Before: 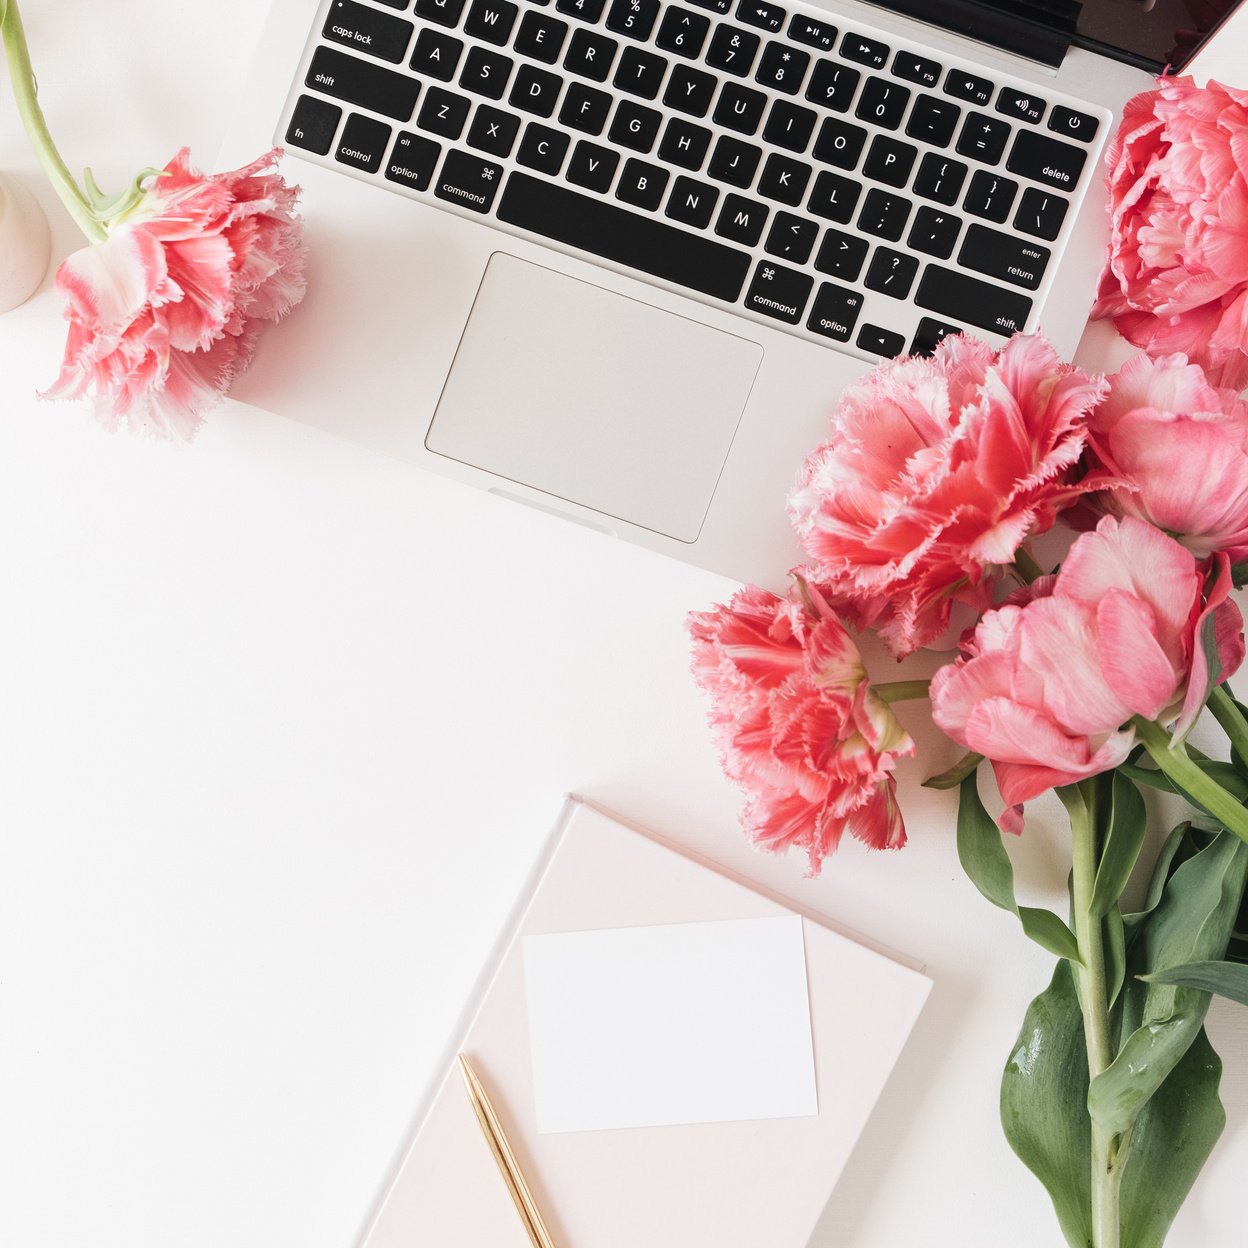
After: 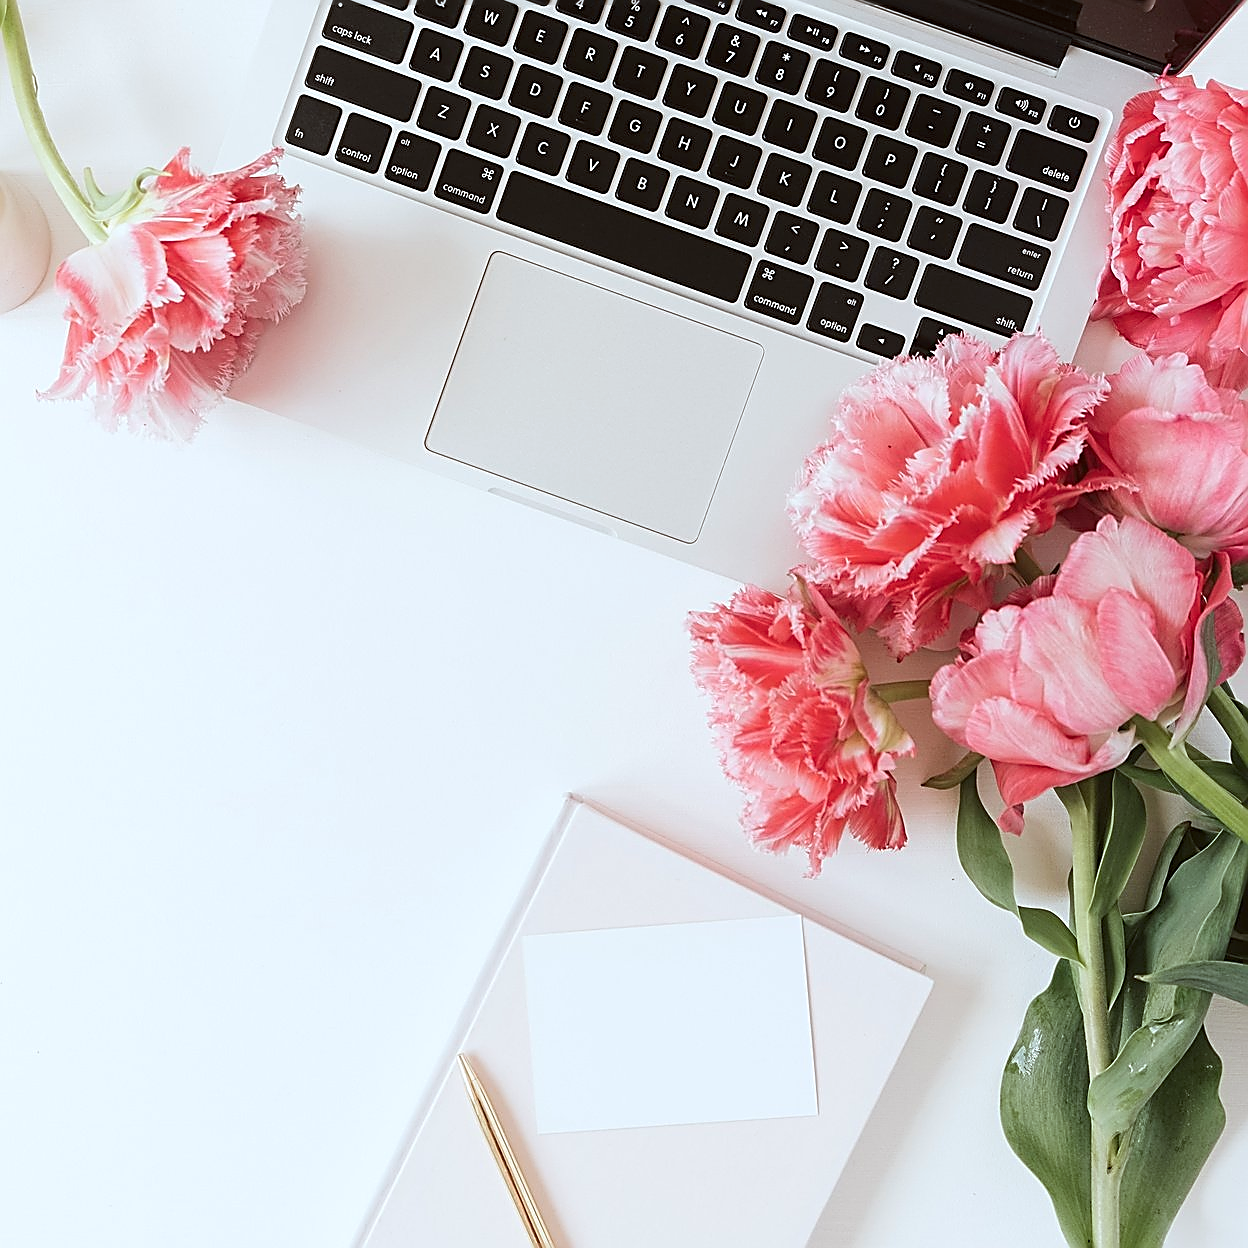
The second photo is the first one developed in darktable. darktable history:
sharpen: radius 1.688, amount 1.308
color correction: highlights a* -3.47, highlights b* -6.54, shadows a* 3.21, shadows b* 5.44
